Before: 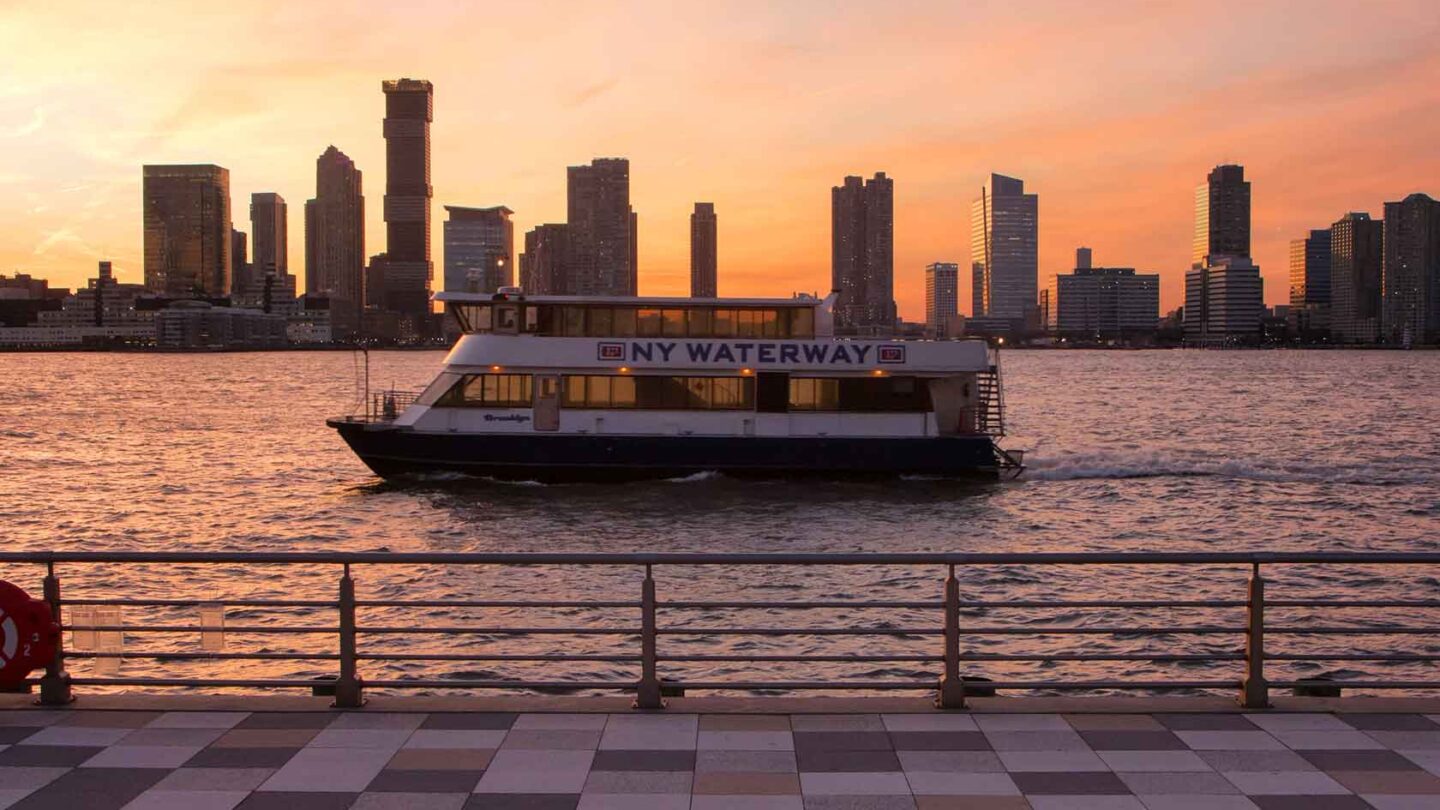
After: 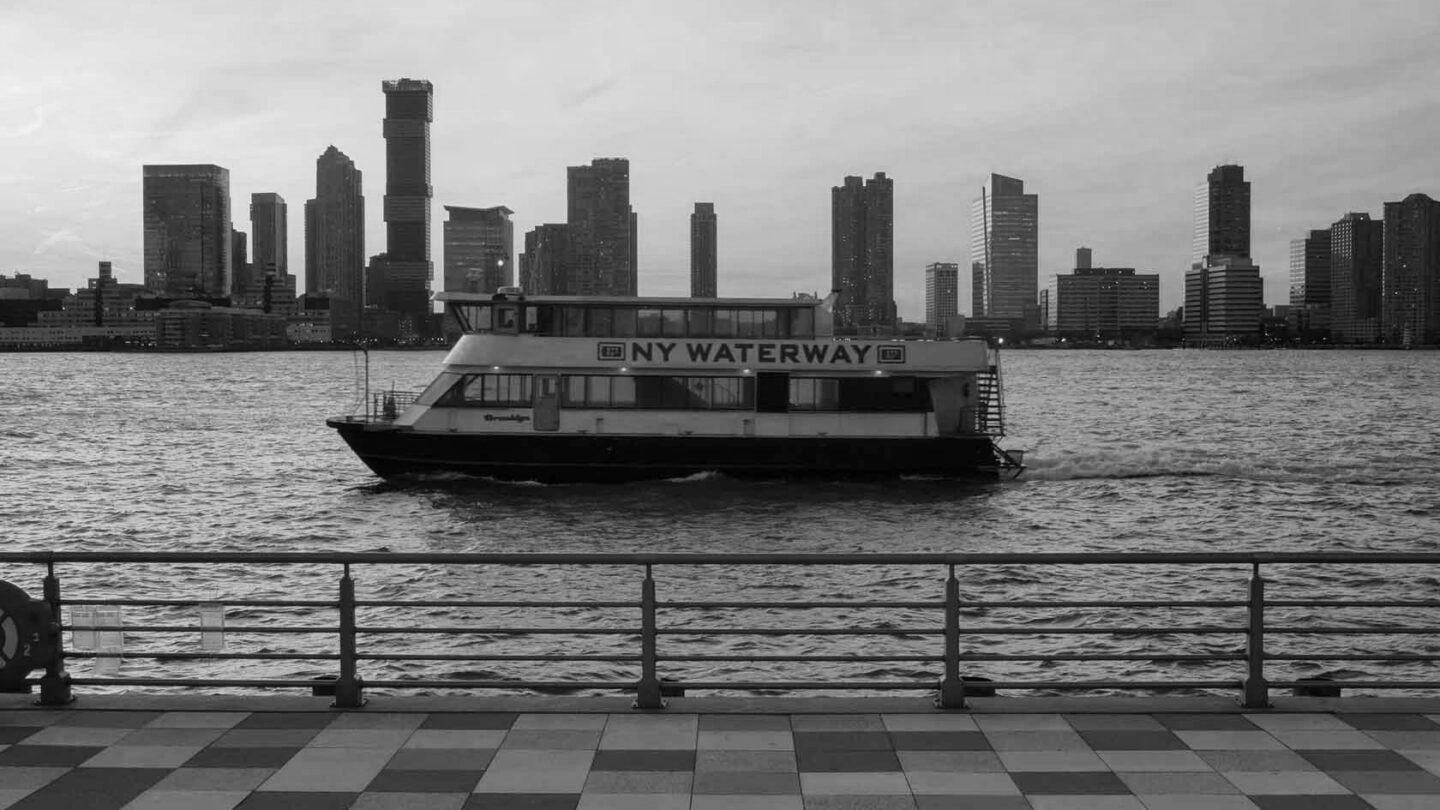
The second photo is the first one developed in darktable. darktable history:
color zones: curves: ch0 [(0, 0.613) (0.01, 0.613) (0.245, 0.448) (0.498, 0.529) (0.642, 0.665) (0.879, 0.777) (0.99, 0.613)]; ch1 [(0, 0) (0.143, 0) (0.286, 0) (0.429, 0) (0.571, 0) (0.714, 0) (0.857, 0)]
